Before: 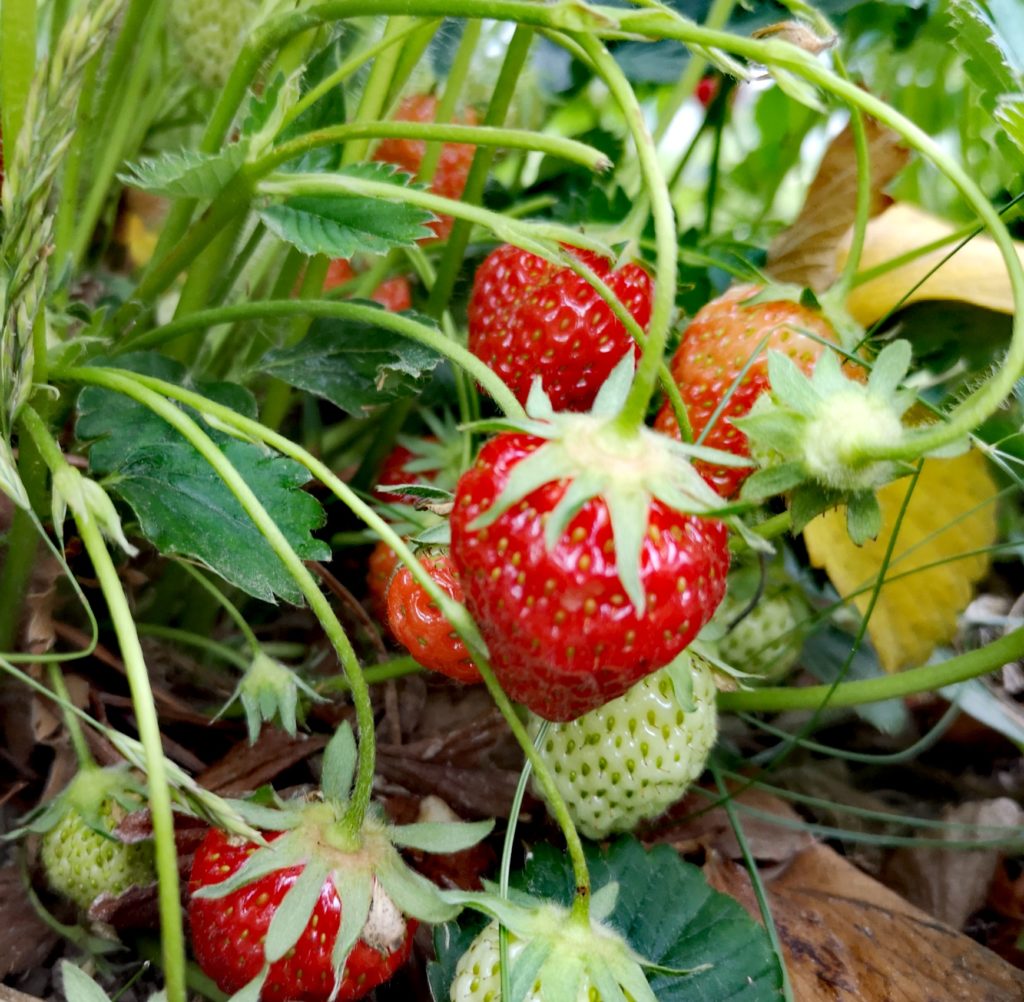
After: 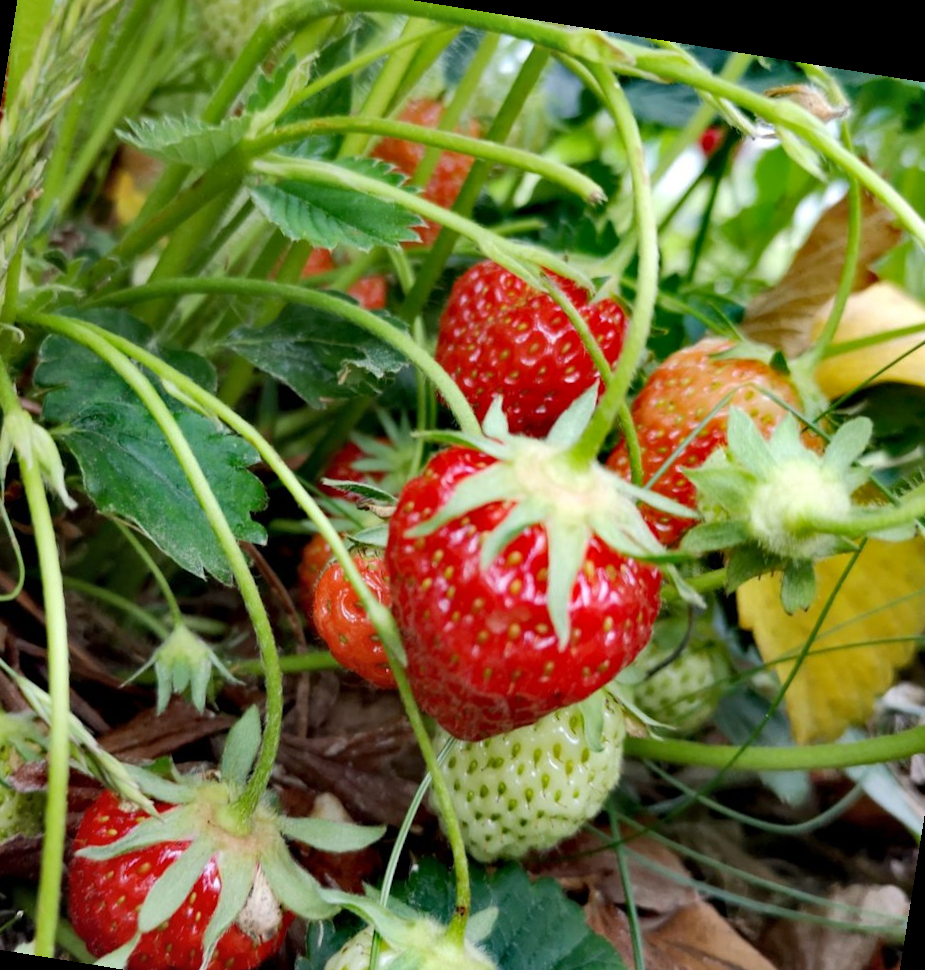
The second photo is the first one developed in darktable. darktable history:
shadows and highlights: shadows 49, highlights -41, soften with gaussian
rotate and perspective: rotation 9.12°, automatic cropping off
crop: left 11.225%, top 5.381%, right 9.565%, bottom 10.314%
